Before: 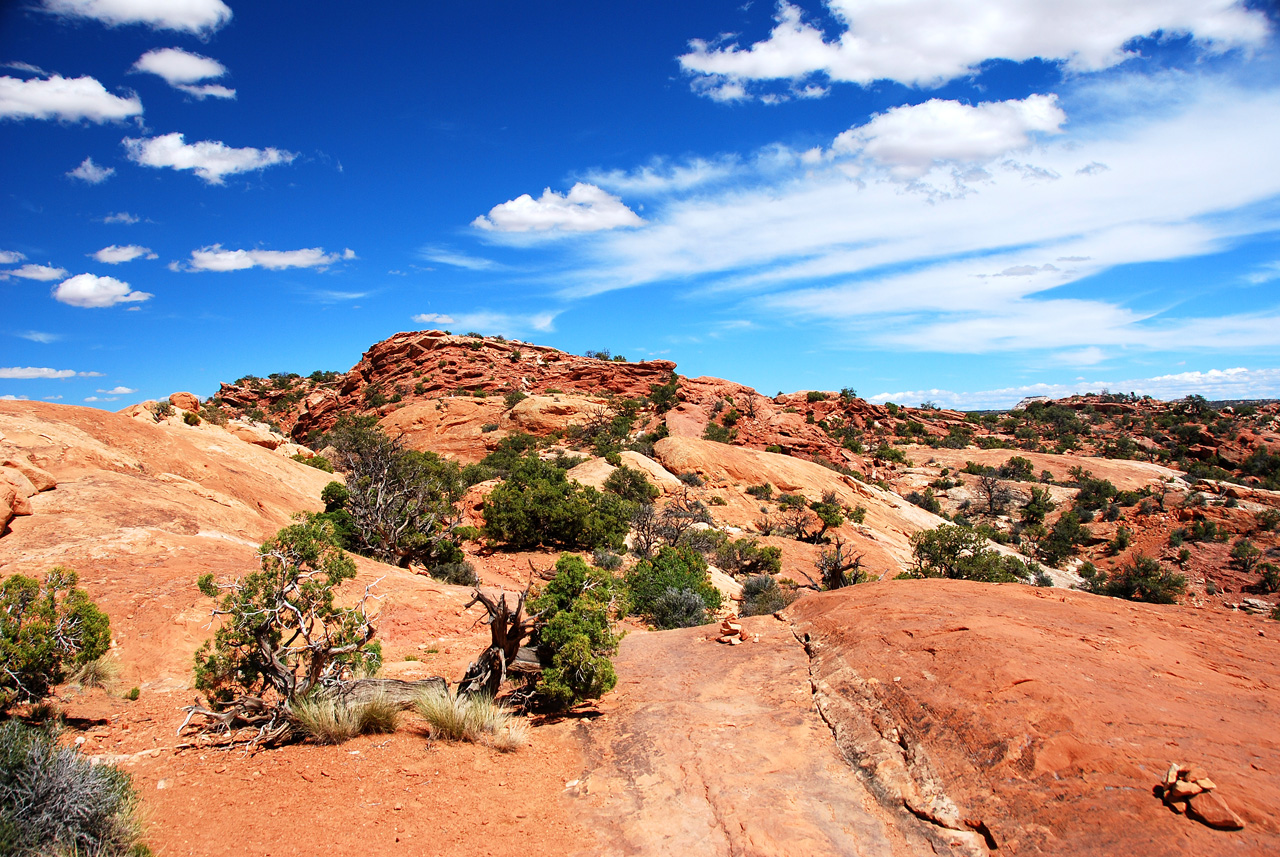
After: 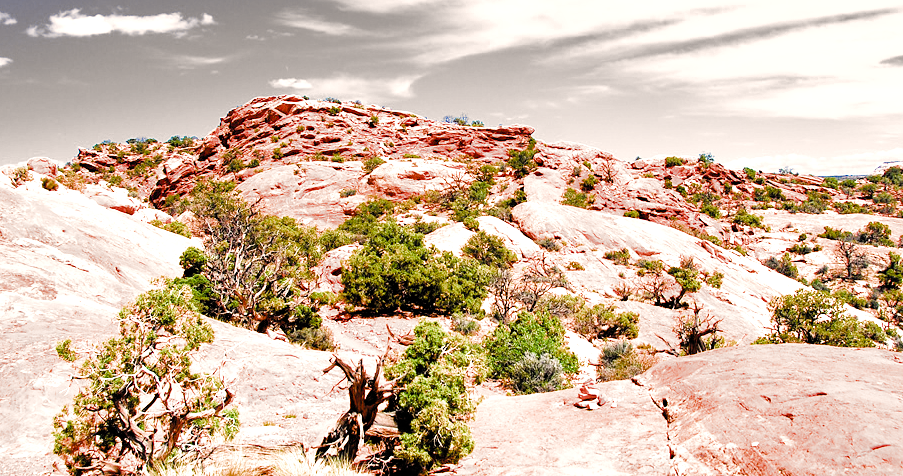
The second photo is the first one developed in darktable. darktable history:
crop: left 11.108%, top 27.433%, right 18.327%, bottom 16.975%
exposure: black level correction 0, exposure 0.702 EV, compensate exposure bias true, compensate highlight preservation false
filmic rgb: black relative exposure -4.88 EV, white relative exposure 4.04 EV, hardness 2.83, add noise in highlights 0.001, color science v3 (2019), use custom middle-gray values true, contrast in highlights soft
color correction: highlights a* 3.6, highlights b* 5.11
color balance rgb: linear chroma grading › global chroma 8.313%, perceptual saturation grading › global saturation 19.422%, perceptual saturation grading › highlights -25.159%, perceptual saturation grading › shadows 50.059%, perceptual brilliance grading › global brilliance 11.823%, global vibrance 4.968%
shadows and highlights: radius 45.85, white point adjustment 6.54, compress 79.31%, soften with gaussian
